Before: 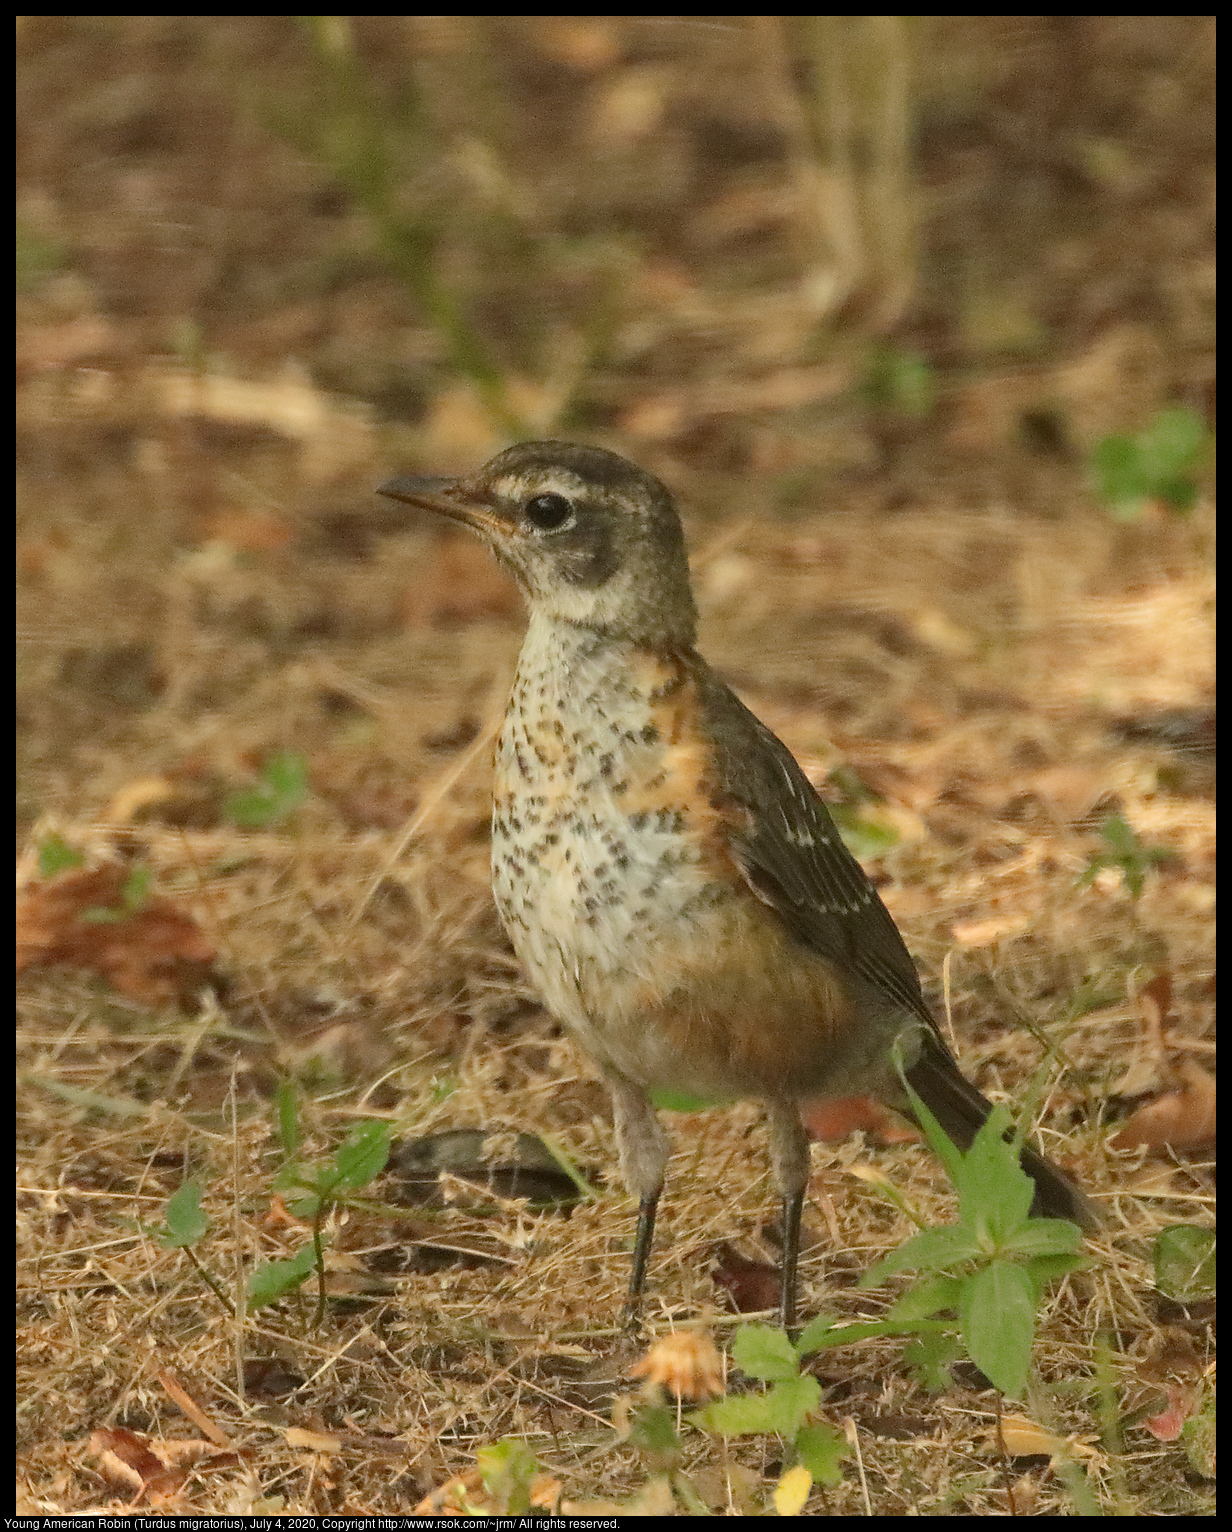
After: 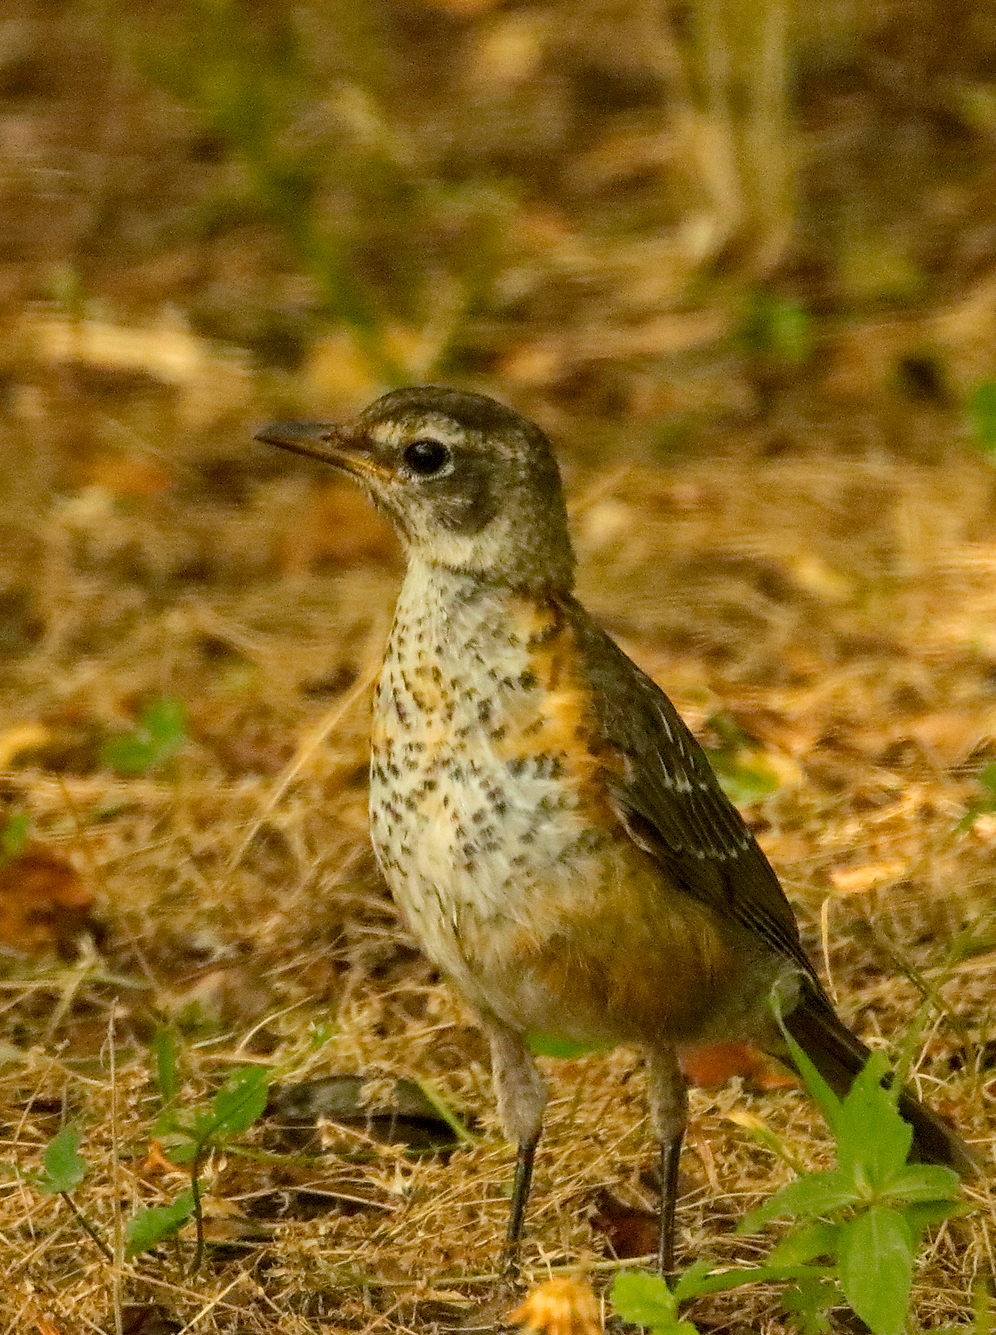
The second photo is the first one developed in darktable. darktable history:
contrast brightness saturation: contrast 0.046
color balance rgb: global offset › luminance -0.87%, perceptual saturation grading › global saturation 30.506%, global vibrance 18.423%
local contrast: on, module defaults
crop: left 9.919%, top 3.551%, right 9.173%, bottom 9.293%
